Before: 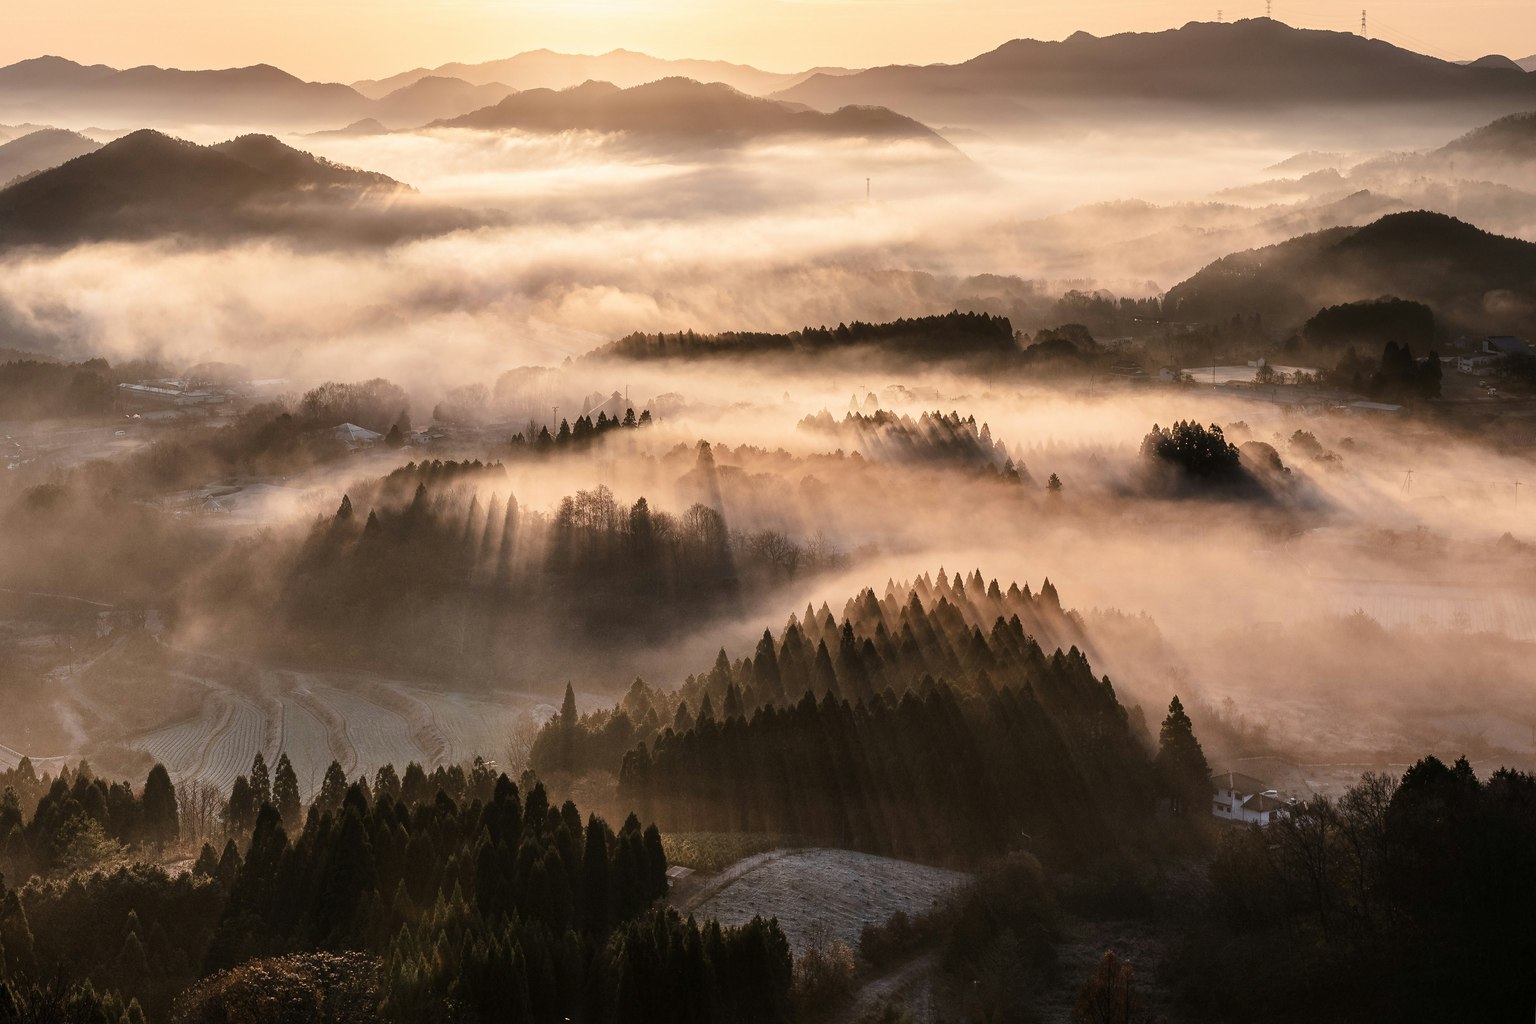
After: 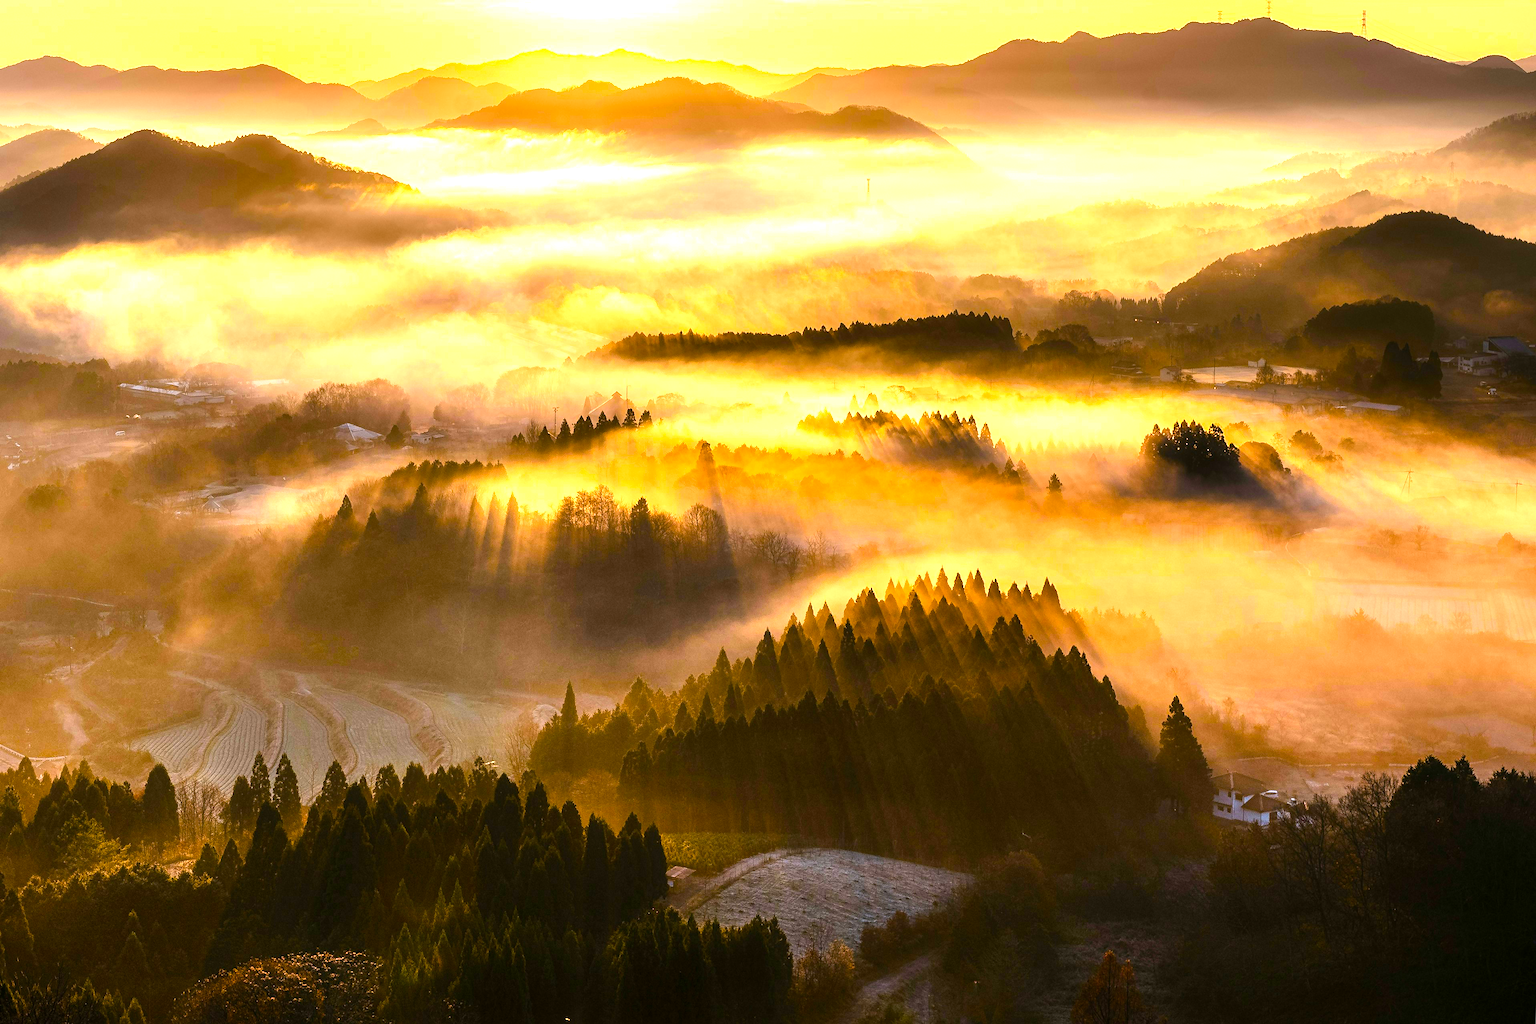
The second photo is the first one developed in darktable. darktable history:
contrast equalizer: y [[0.5, 0.5, 0.472, 0.5, 0.5, 0.5], [0.5 ×6], [0.5 ×6], [0 ×6], [0 ×6]]
color balance rgb: linear chroma grading › global chroma 25%, perceptual saturation grading › global saturation 40%, perceptual brilliance grading › global brilliance 30%, global vibrance 40%
